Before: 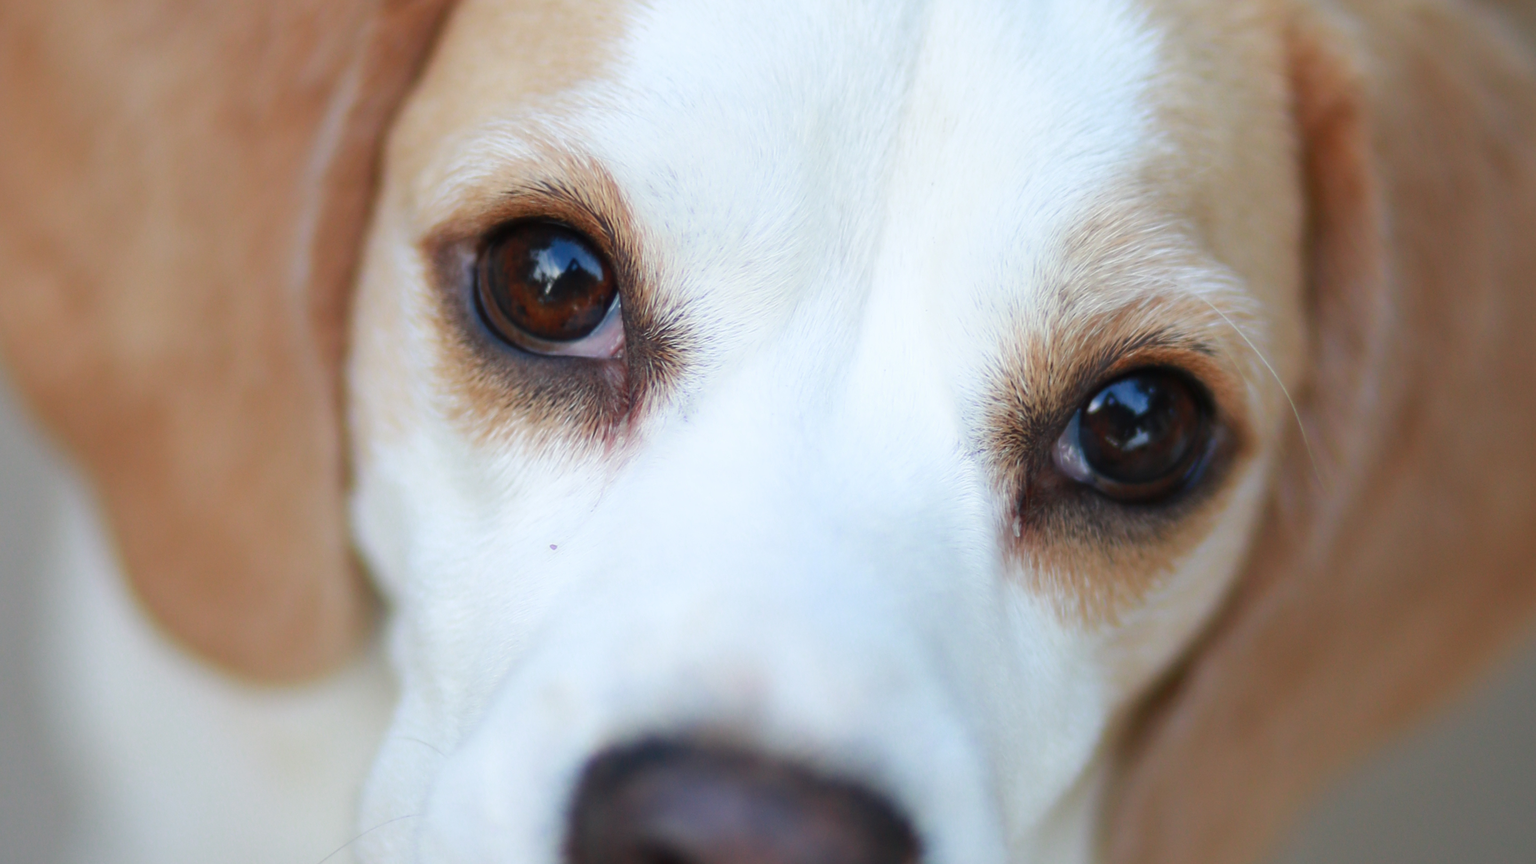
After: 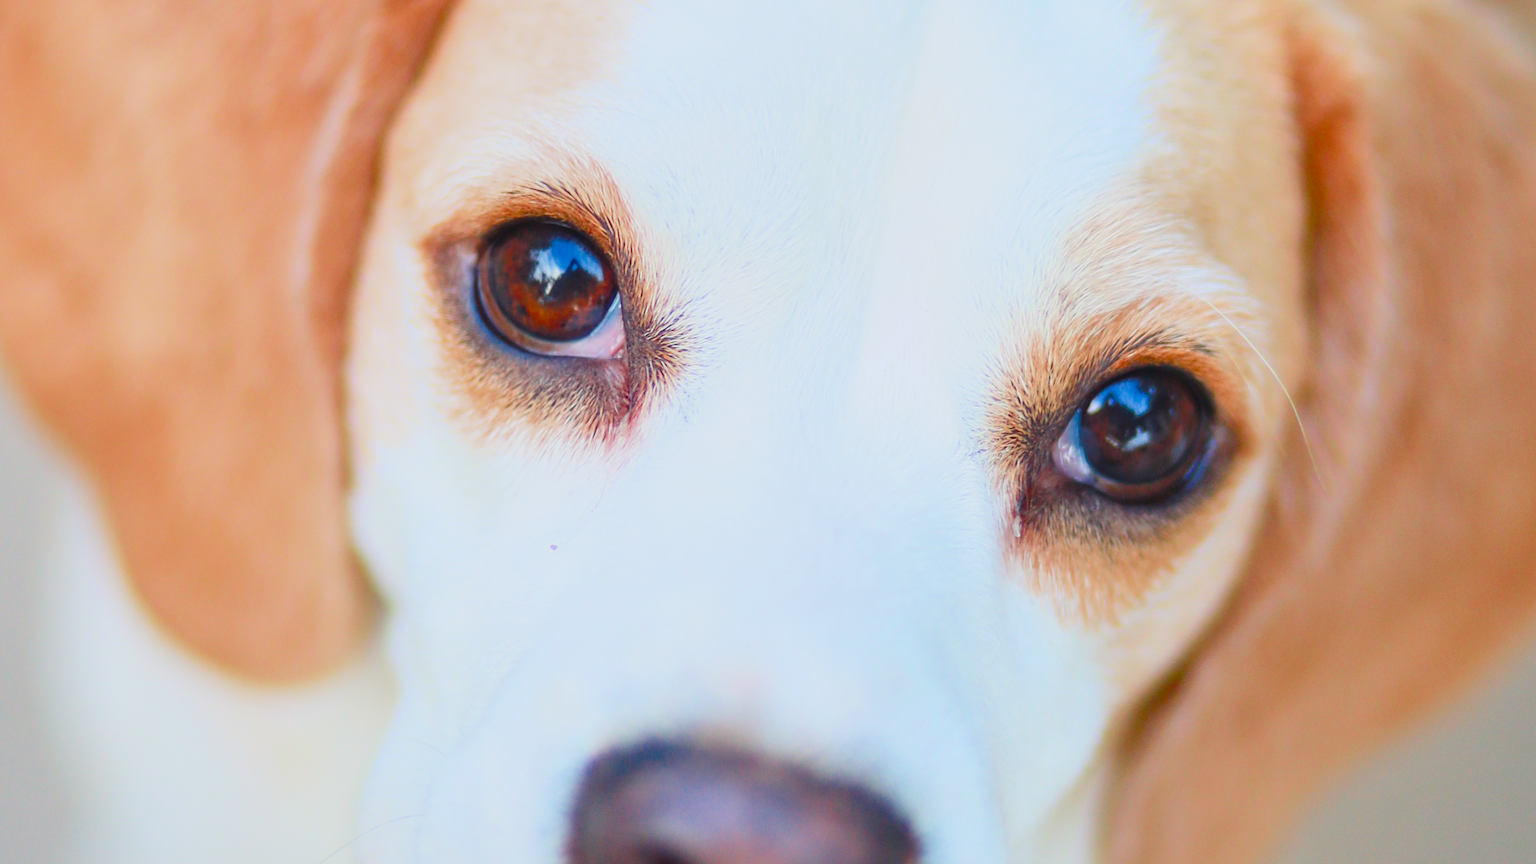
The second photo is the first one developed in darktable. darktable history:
shadows and highlights: radius 121.13, shadows 21.4, white point adjustment -9.72, highlights -14.39, soften with gaussian
local contrast: on, module defaults
color balance rgb: shadows lift › chroma 3%, shadows lift › hue 280.8°, power › hue 330°, highlights gain › chroma 3%, highlights gain › hue 75.6°, global offset › luminance 1.5%, perceptual saturation grading › global saturation 20%, perceptual saturation grading › highlights -25%, perceptual saturation grading › shadows 50%, global vibrance 30%
filmic rgb: black relative exposure -7.65 EV, white relative exposure 4.56 EV, hardness 3.61, color science v6 (2022)
sharpen: on, module defaults
color correction: highlights a* -0.772, highlights b* -8.92
exposure: black level correction 0.001, exposure 1.822 EV, compensate exposure bias true, compensate highlight preservation false
